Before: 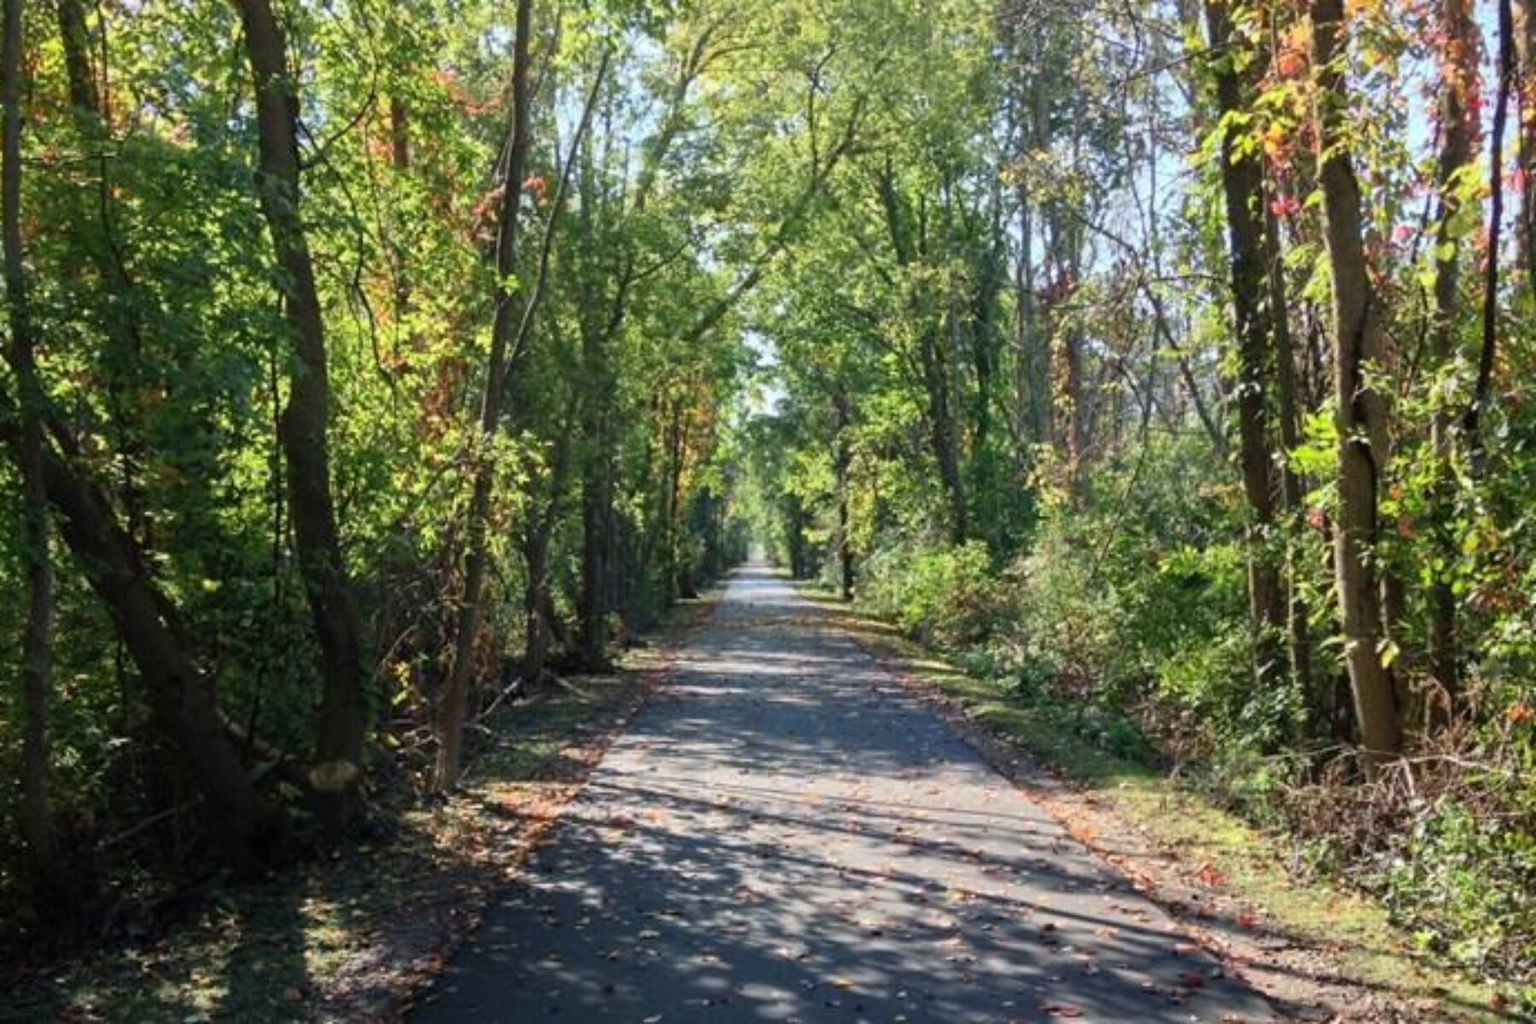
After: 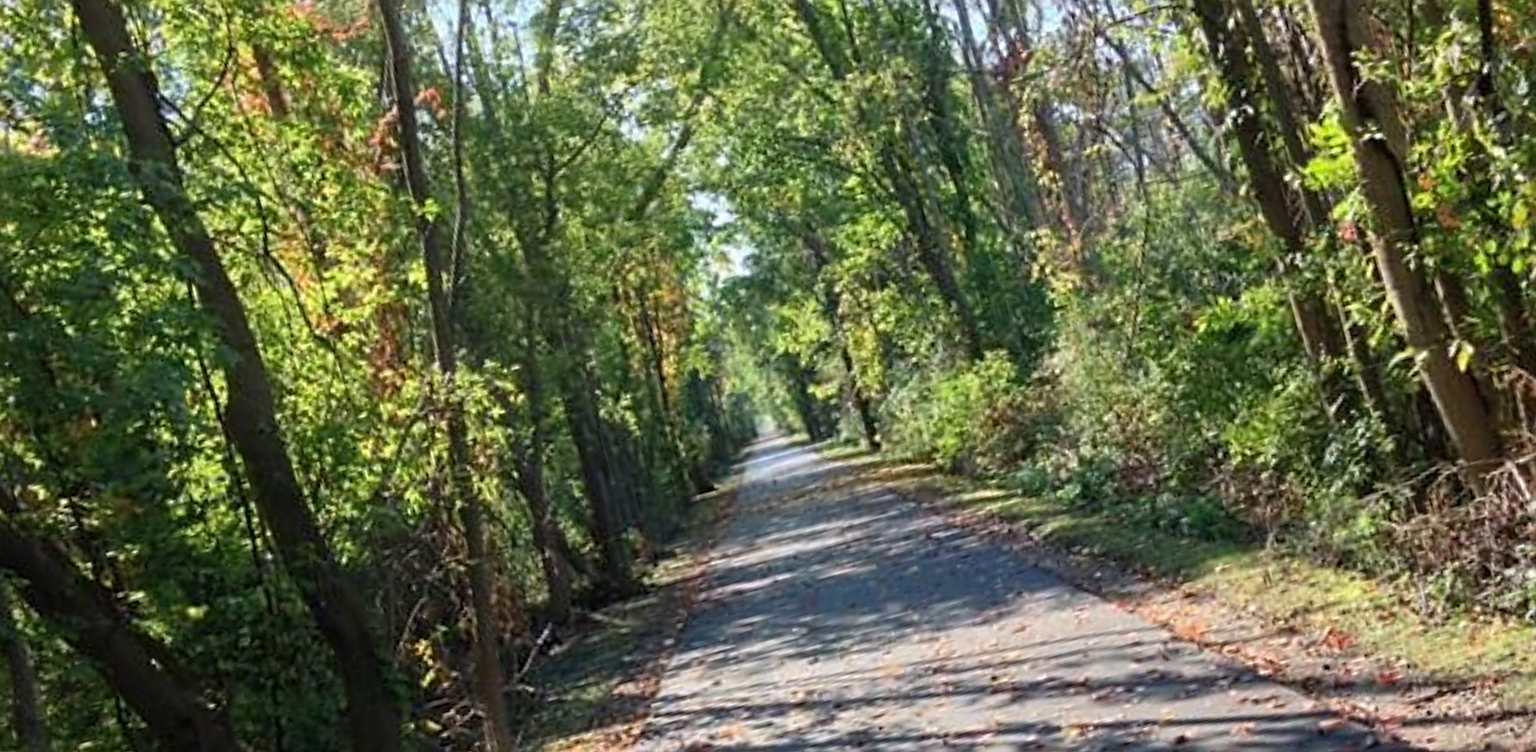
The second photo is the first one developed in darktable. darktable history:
sharpen: on, module defaults
rotate and perspective: rotation -14.8°, crop left 0.1, crop right 0.903, crop top 0.25, crop bottom 0.748
